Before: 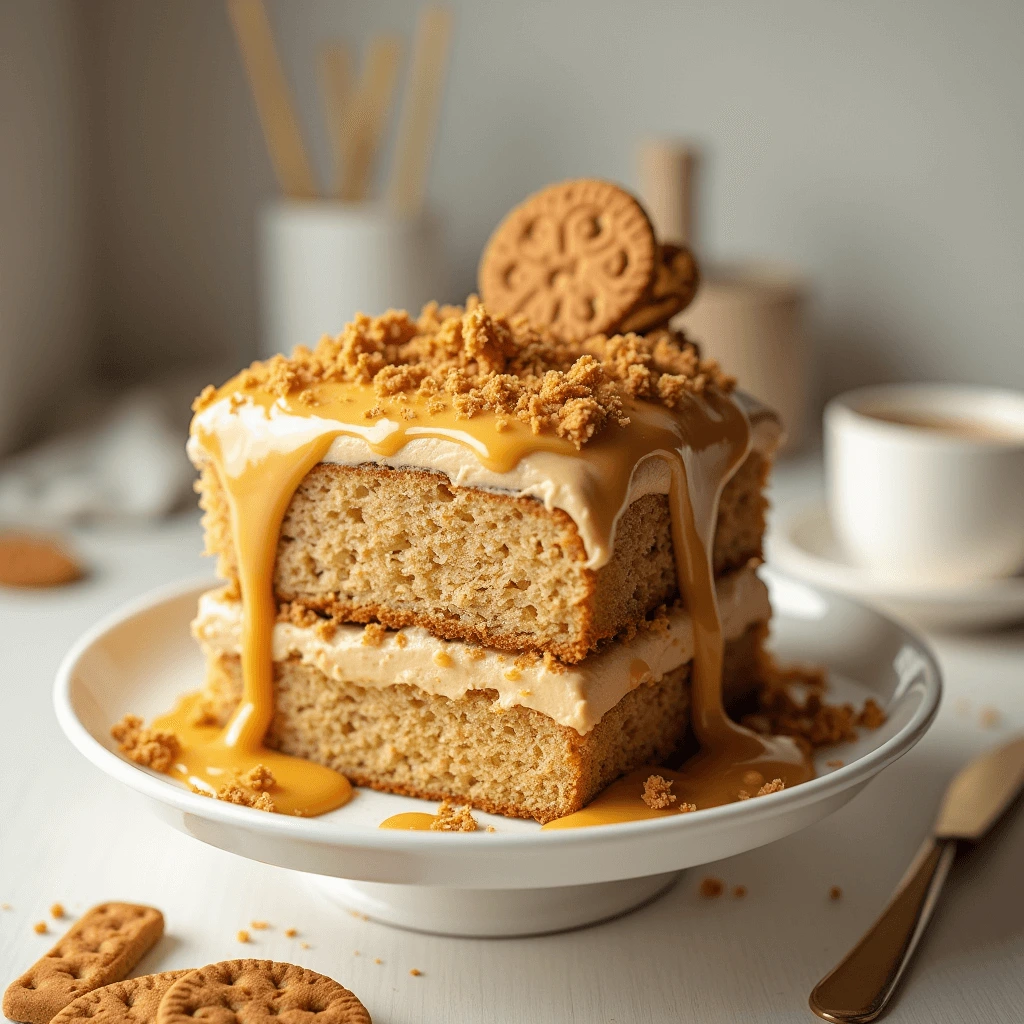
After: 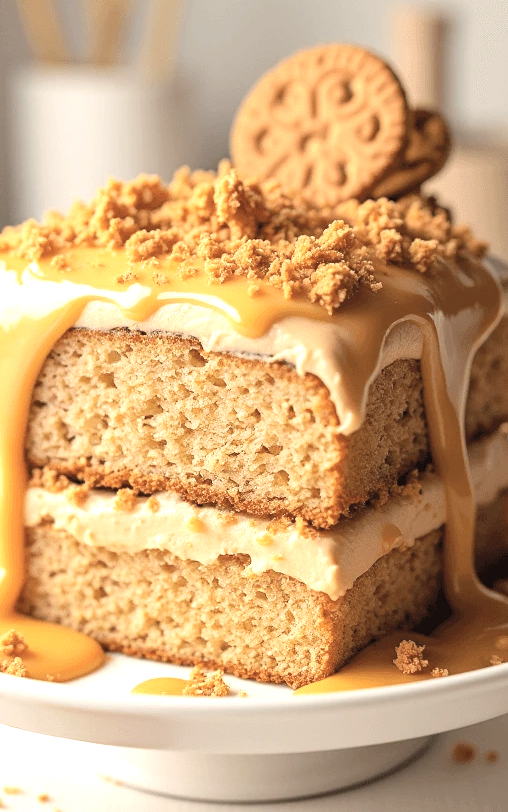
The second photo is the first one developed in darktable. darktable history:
color correction: highlights a* 5.6, highlights b* 5.24, saturation 0.673
local contrast: mode bilateral grid, contrast 100, coarseness 99, detail 91%, midtone range 0.2
contrast brightness saturation: contrast 0.07, brightness 0.074, saturation 0.181
crop and rotate: angle 0.016°, left 24.292%, top 13.174%, right 26.042%, bottom 7.428%
exposure: exposure 0.646 EV, compensate highlight preservation false
